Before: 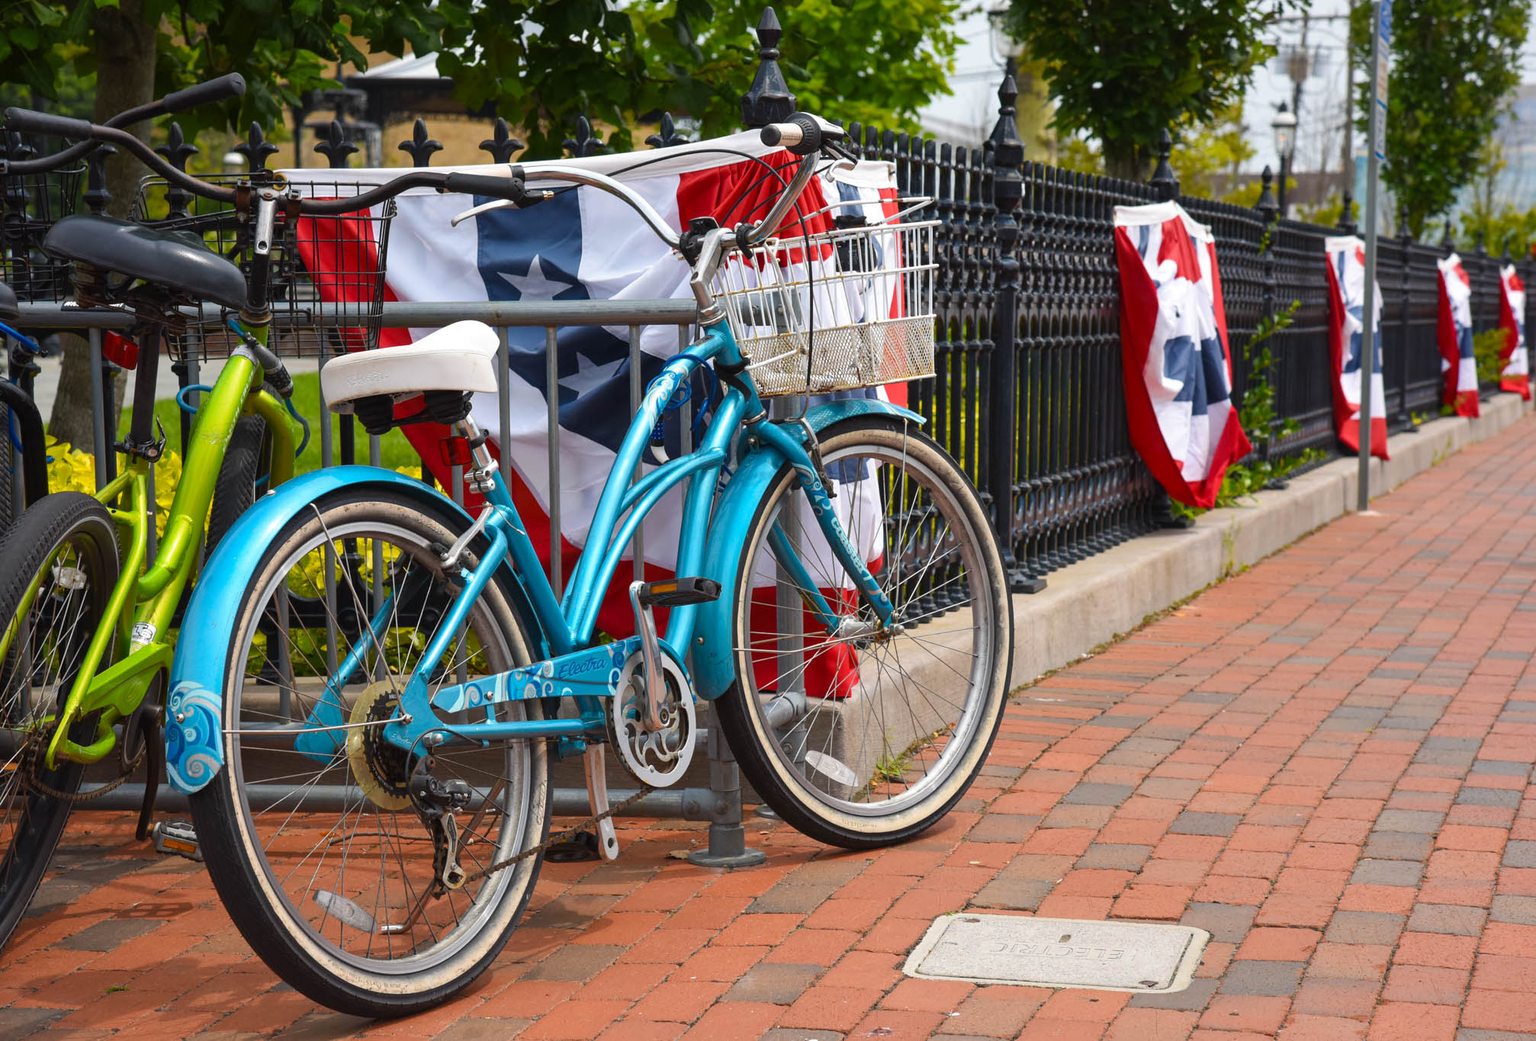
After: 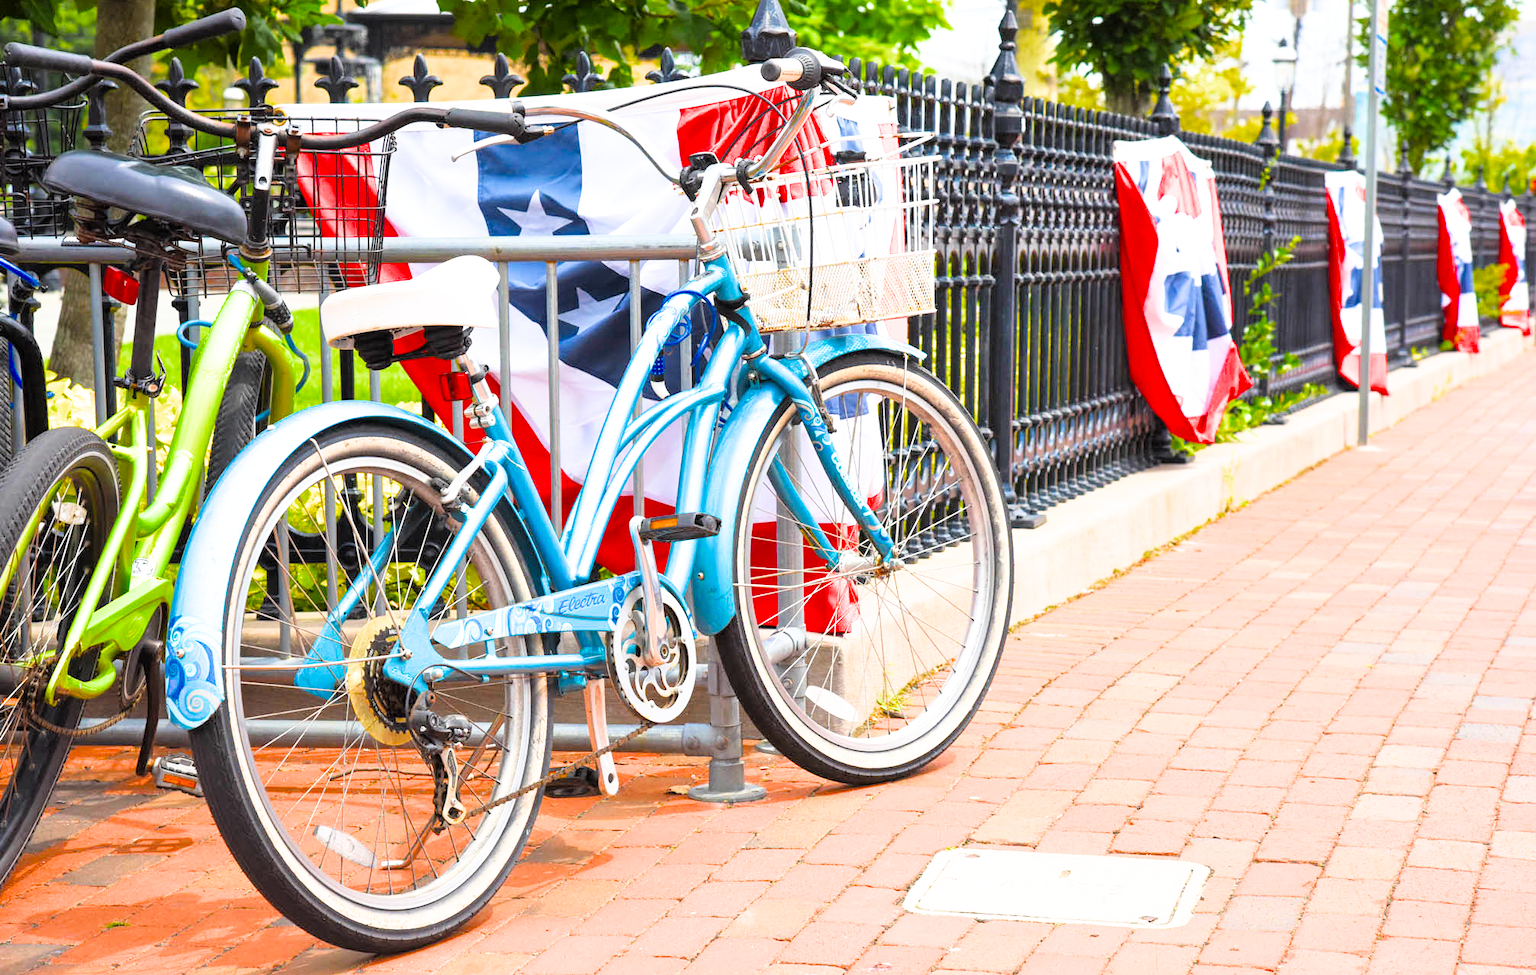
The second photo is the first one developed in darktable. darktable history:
crop and rotate: top 6.25%
exposure: black level correction 0, exposure 2.138 EV, compensate exposure bias true, compensate highlight preservation false
filmic rgb: black relative exposure -7.75 EV, white relative exposure 4.4 EV, threshold 3 EV, target black luminance 0%, hardness 3.76, latitude 50.51%, contrast 1.074, highlights saturation mix 10%, shadows ↔ highlights balance -0.22%, color science v4 (2020), enable highlight reconstruction true
